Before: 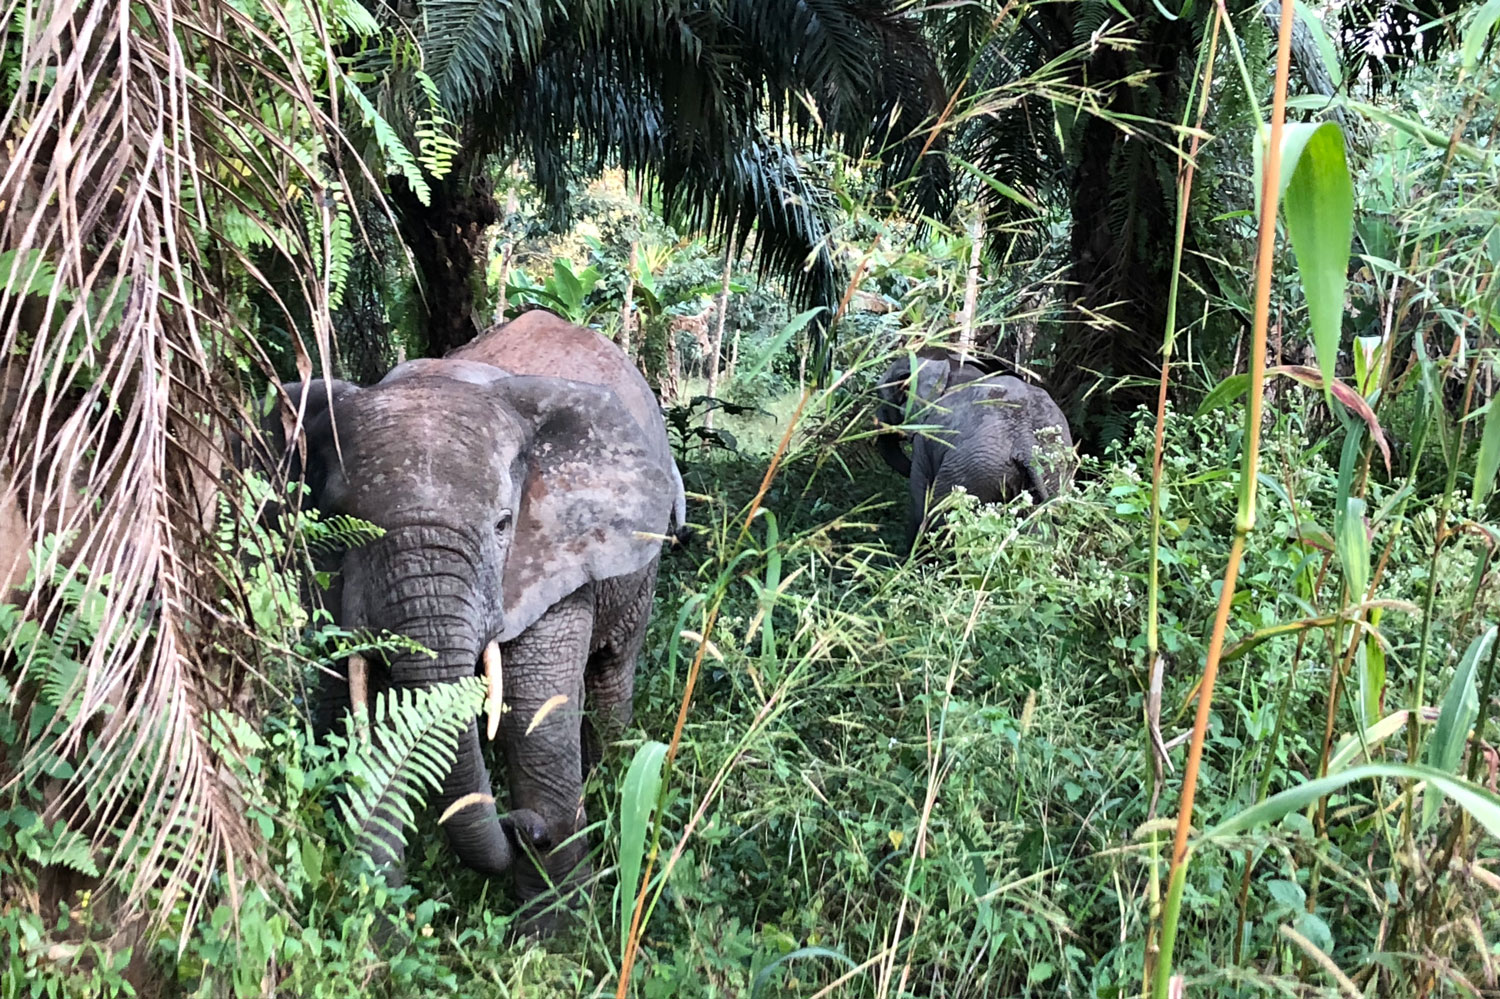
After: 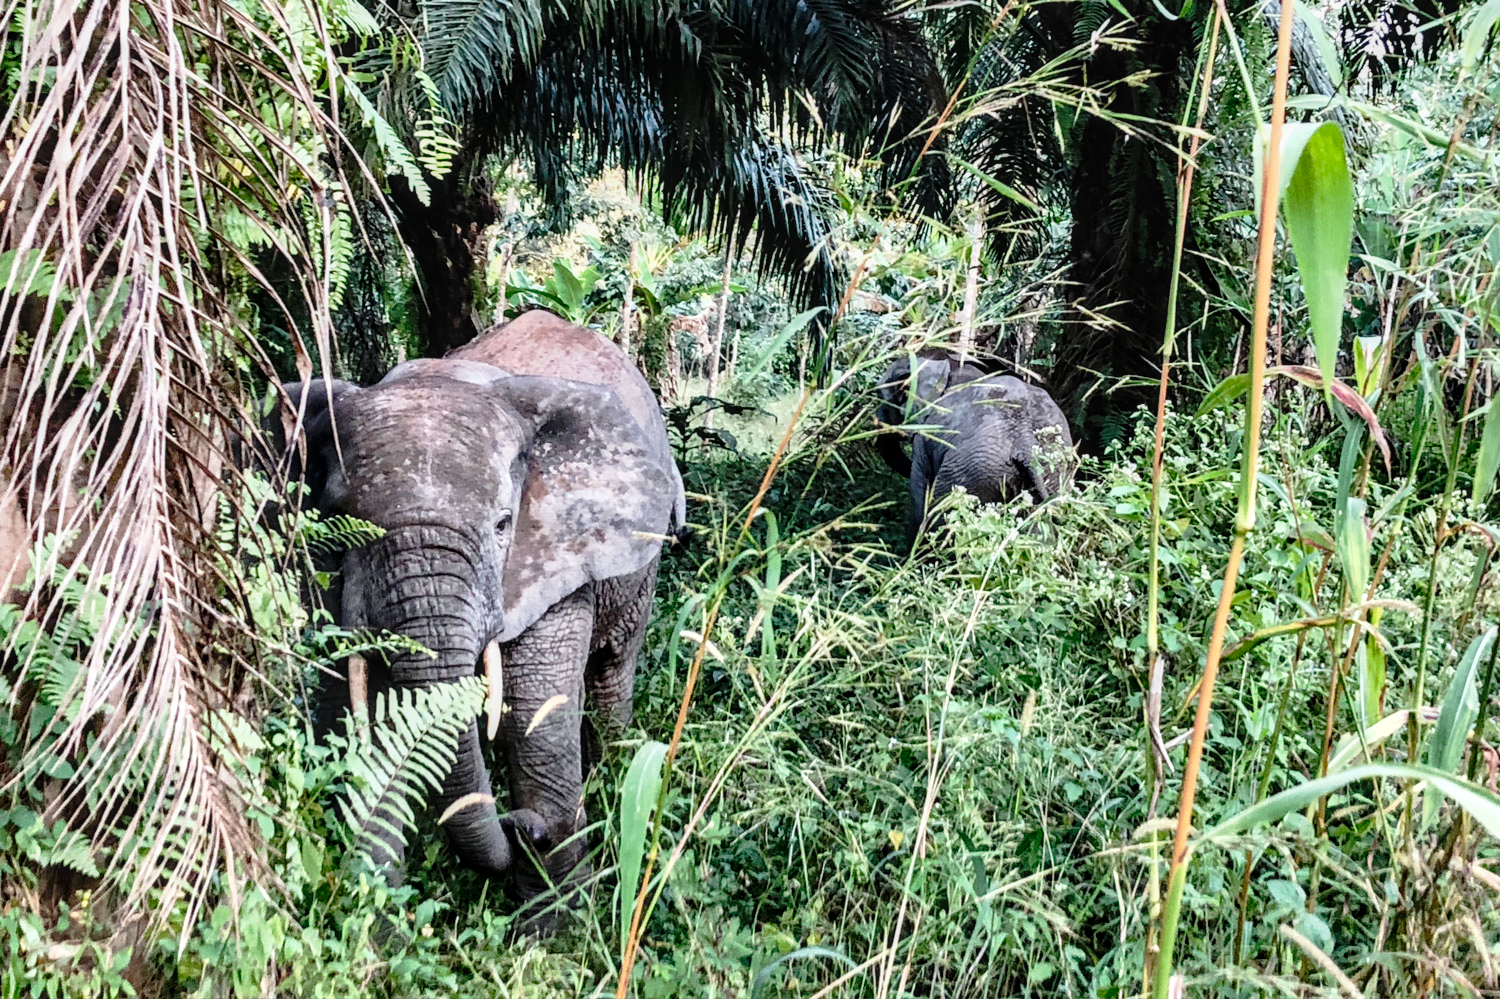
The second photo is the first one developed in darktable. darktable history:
tone curve: curves: ch0 [(0.014, 0.013) (0.088, 0.043) (0.208, 0.176) (0.257, 0.267) (0.406, 0.483) (0.489, 0.556) (0.667, 0.73) (0.793, 0.851) (0.994, 0.974)]; ch1 [(0, 0) (0.161, 0.092) (0.35, 0.33) (0.392, 0.392) (0.457, 0.467) (0.505, 0.497) (0.537, 0.518) (0.553, 0.53) (0.58, 0.567) (0.739, 0.697) (1, 1)]; ch2 [(0, 0) (0.346, 0.362) (0.448, 0.419) (0.502, 0.499) (0.533, 0.517) (0.556, 0.533) (0.629, 0.619) (0.717, 0.678) (1, 1)], preserve colors none
local contrast: detail 130%
